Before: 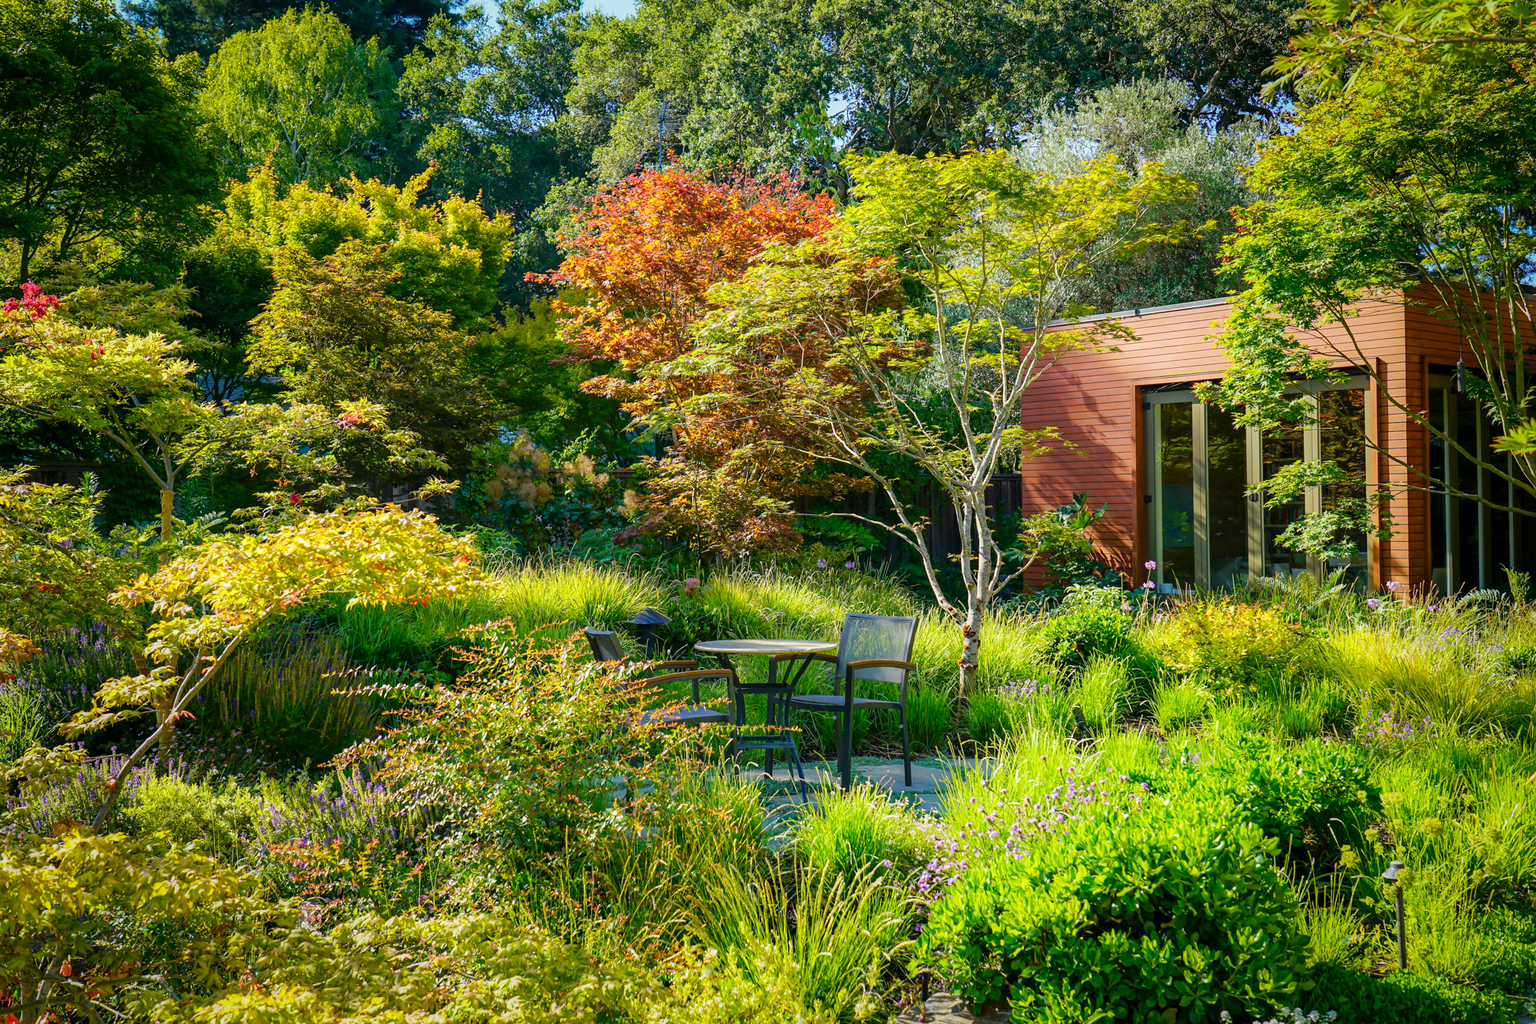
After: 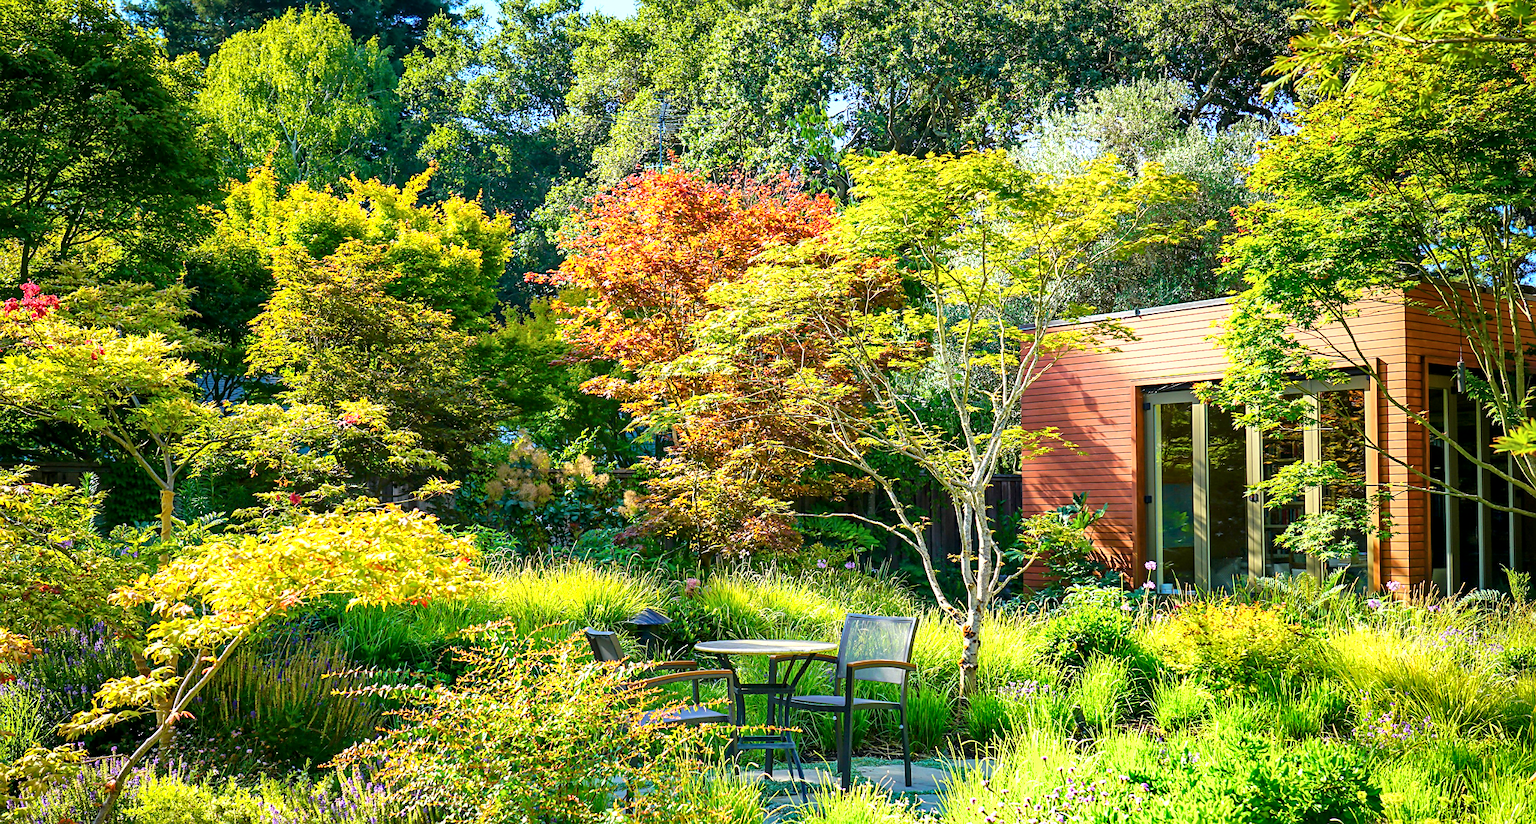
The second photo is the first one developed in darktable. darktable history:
shadows and highlights: low approximation 0.01, soften with gaussian
sharpen: radius 1.877, amount 0.404, threshold 1.62
crop: bottom 19.529%
local contrast: mode bilateral grid, contrast 21, coarseness 50, detail 132%, midtone range 0.2
exposure: exposure 0.777 EV, compensate exposure bias true, compensate highlight preservation false
